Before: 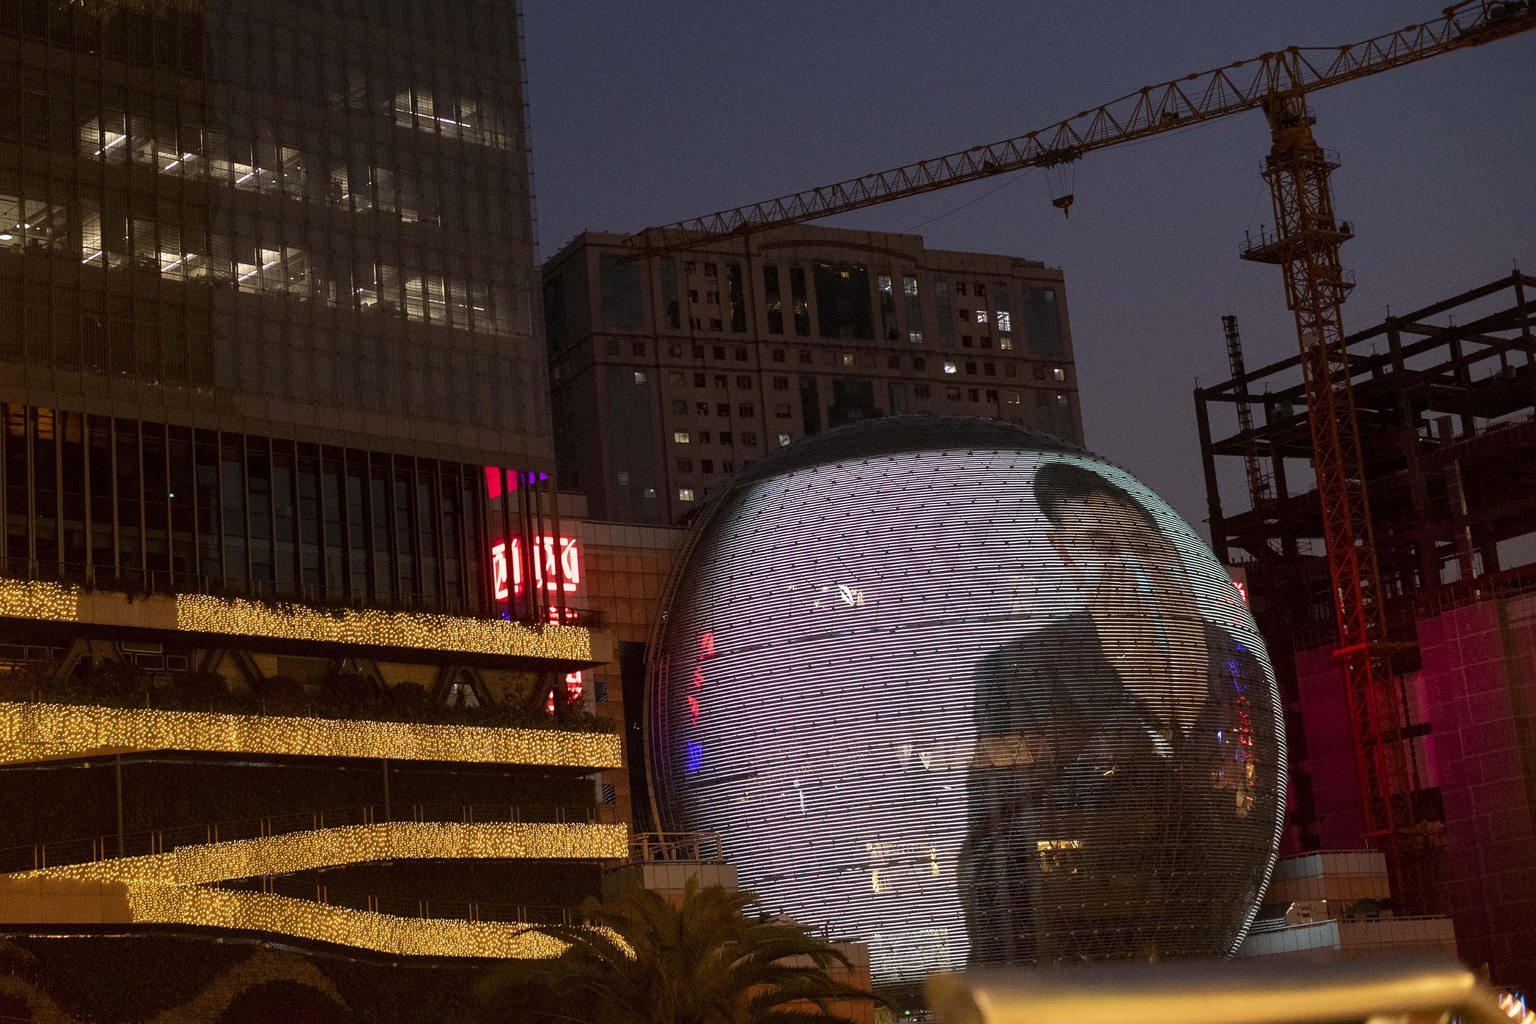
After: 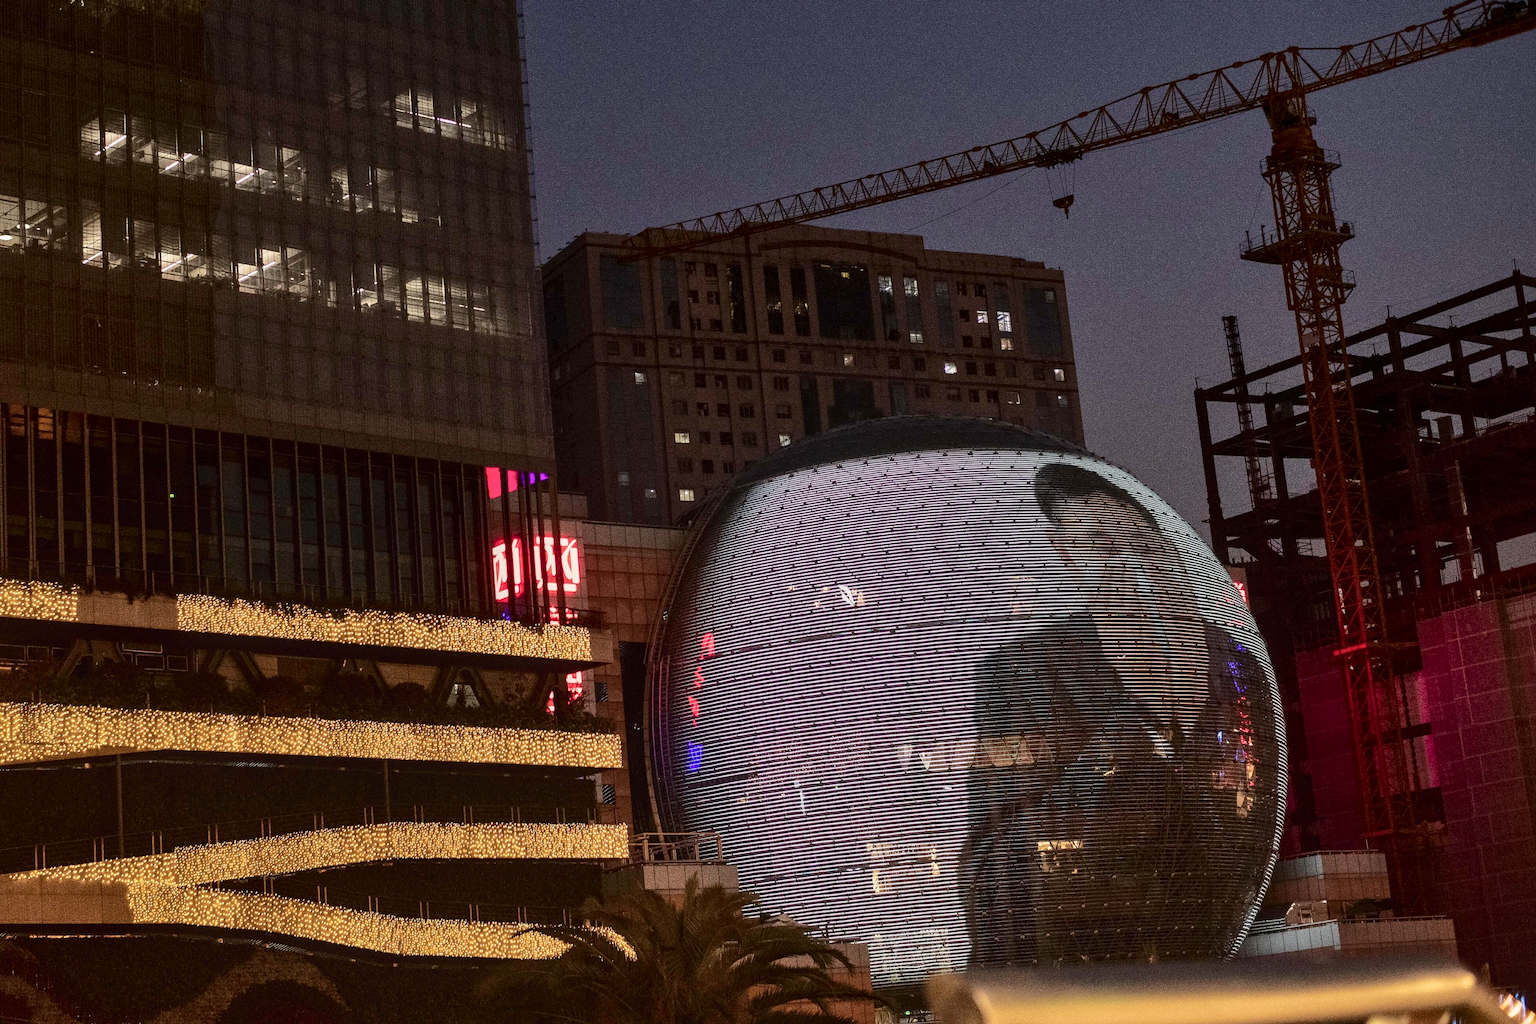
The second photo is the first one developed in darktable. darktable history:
local contrast: on, module defaults
tone curve: curves: ch0 [(0.003, 0.015) (0.104, 0.07) (0.239, 0.201) (0.327, 0.317) (0.401, 0.443) (0.495, 0.55) (0.65, 0.68) (0.832, 0.858) (1, 0.977)]; ch1 [(0, 0) (0.161, 0.092) (0.35, 0.33) (0.379, 0.401) (0.447, 0.476) (0.495, 0.499) (0.515, 0.518) (0.55, 0.557) (0.621, 0.615) (0.718, 0.734) (1, 1)]; ch2 [(0, 0) (0.359, 0.372) (0.437, 0.437) (0.502, 0.501) (0.534, 0.537) (0.599, 0.586) (1, 1)], color space Lab, independent channels, preserve colors none
shadows and highlights: shadows 32.83, highlights -47.7, soften with gaussian
